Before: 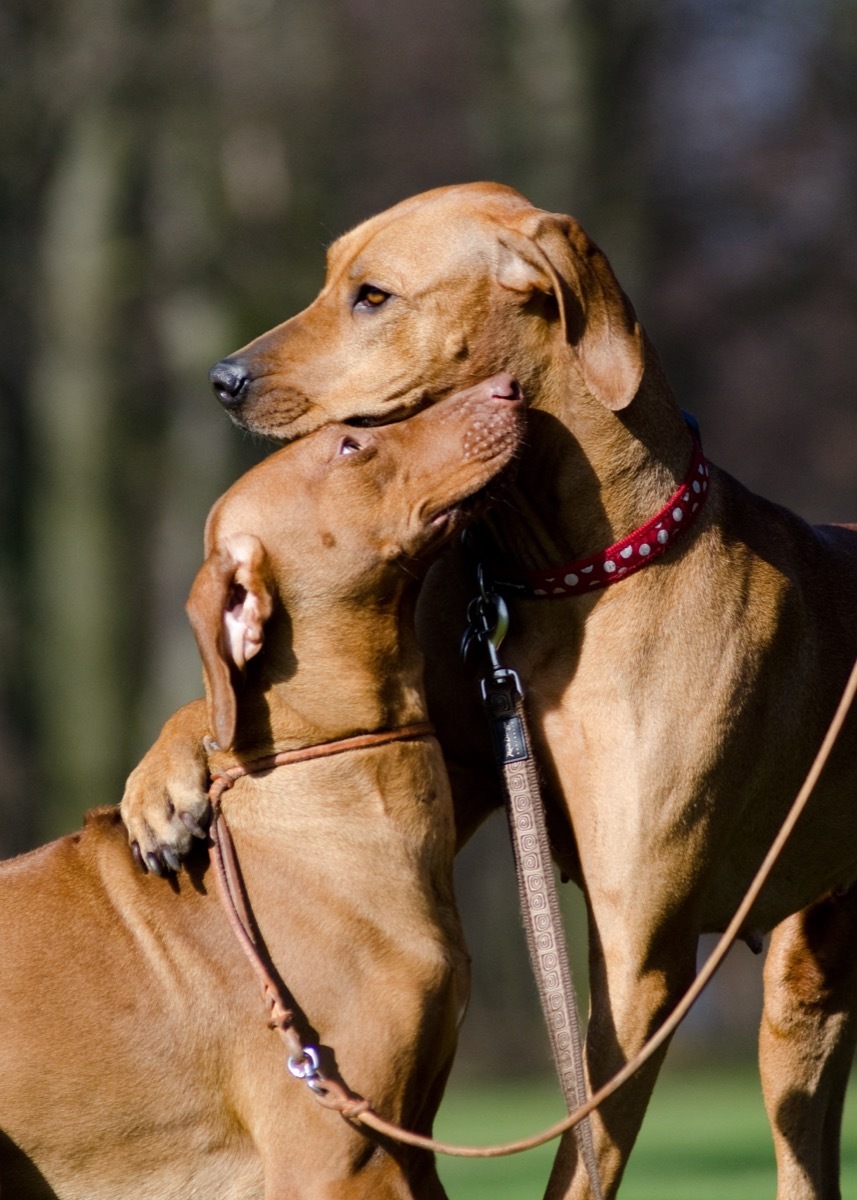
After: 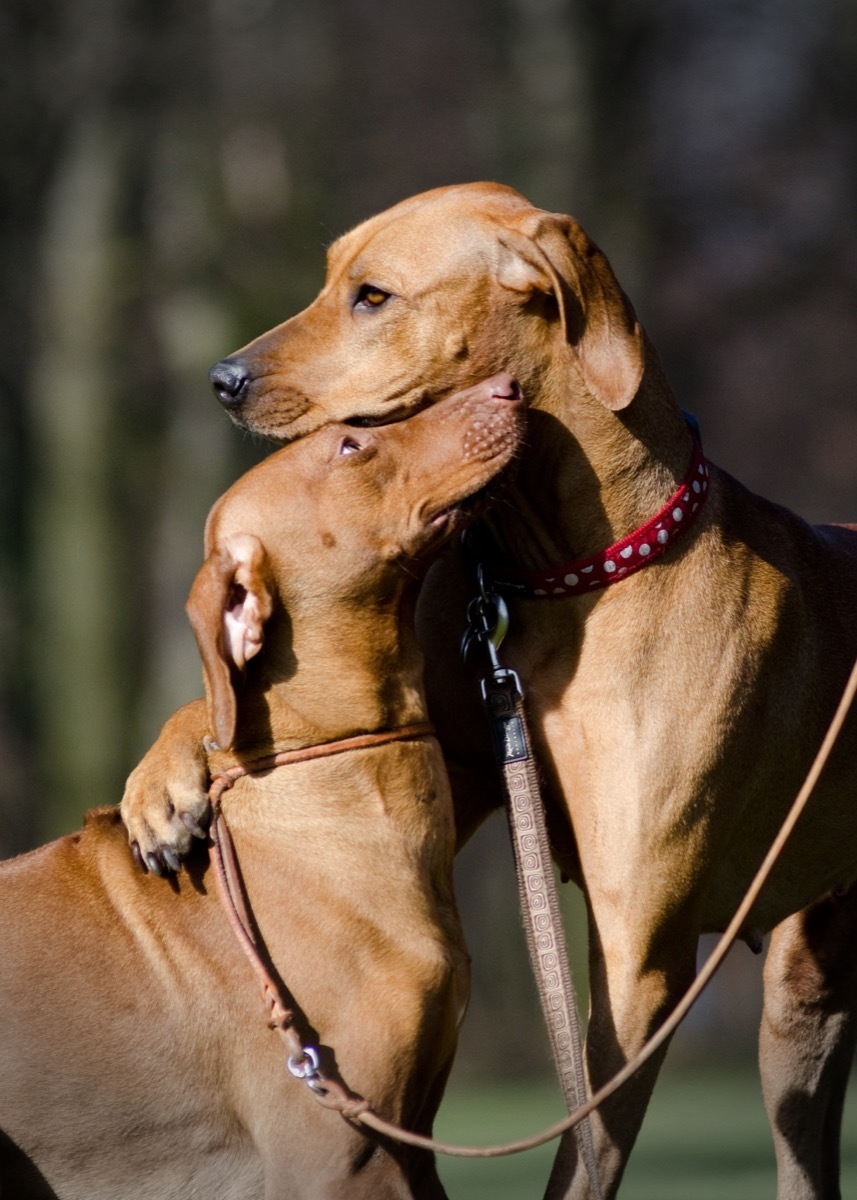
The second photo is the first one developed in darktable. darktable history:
vignetting: fall-off start 90.45%, fall-off radius 38.97%, width/height ratio 1.211, shape 1.3
